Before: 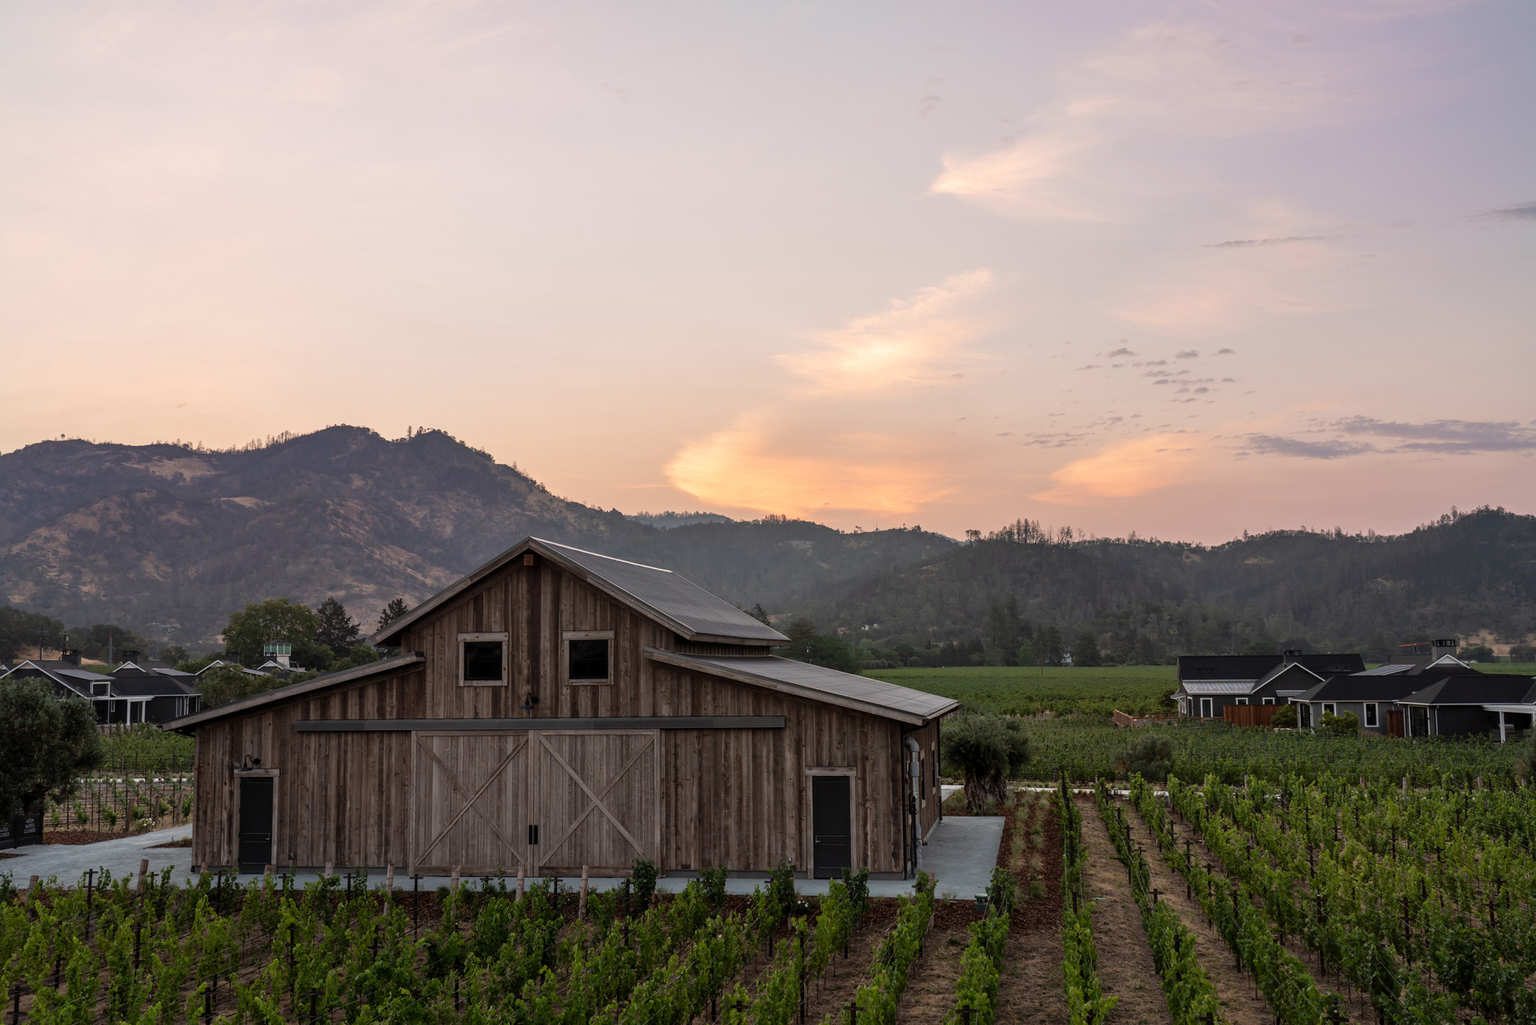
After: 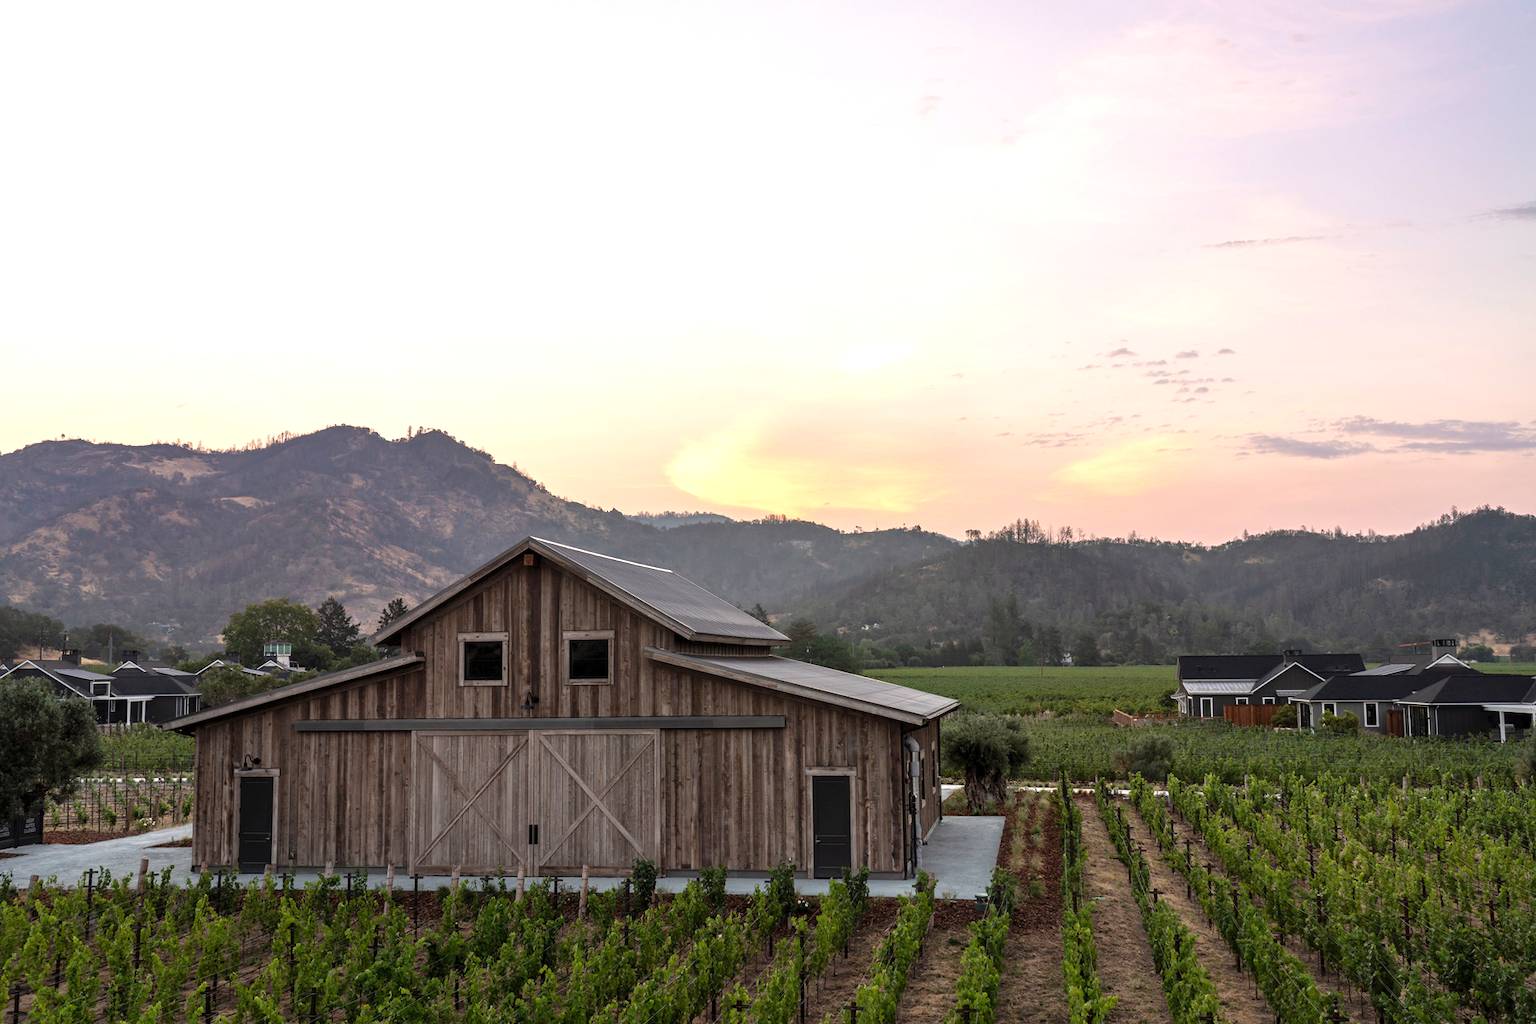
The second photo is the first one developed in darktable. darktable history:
exposure: exposure 0.759 EV, compensate highlight preservation false
